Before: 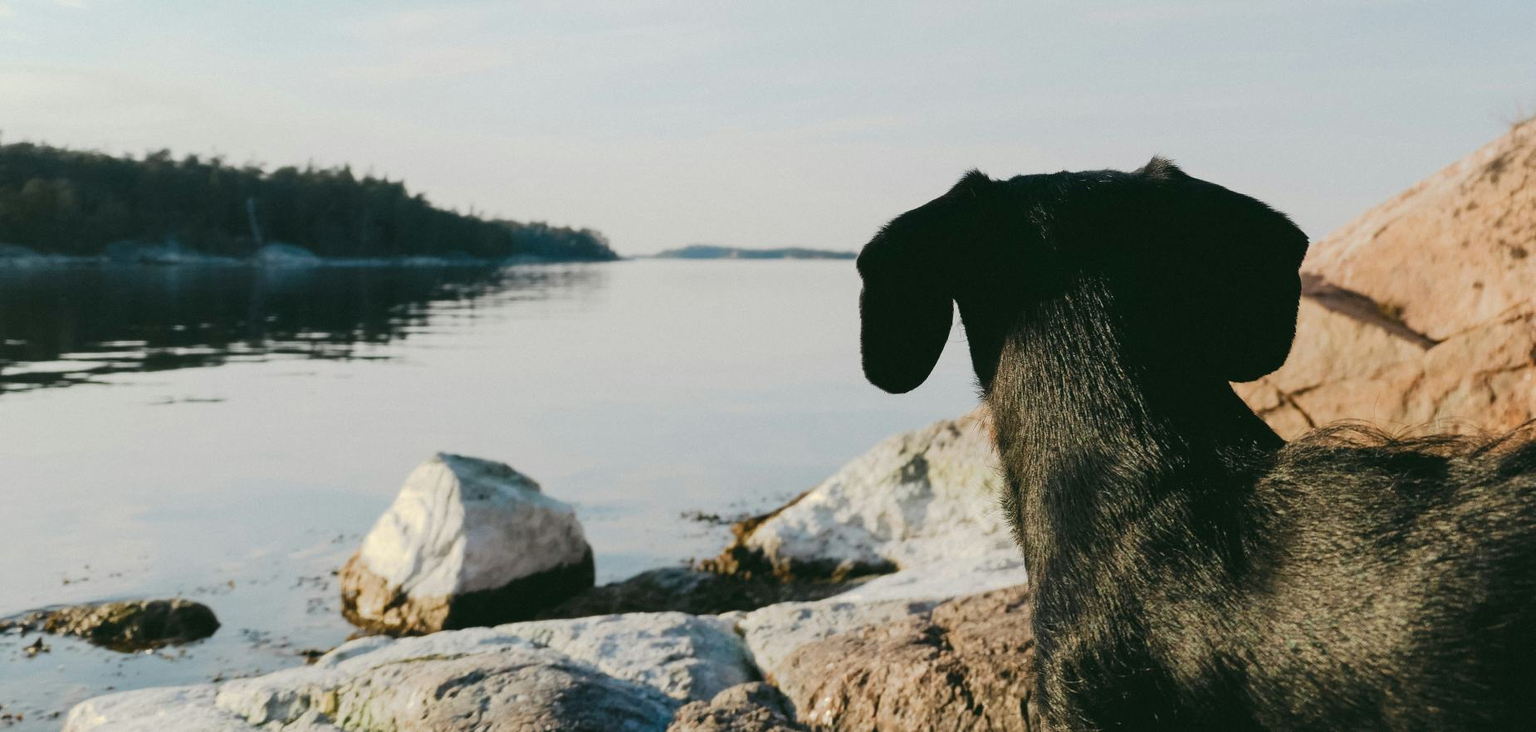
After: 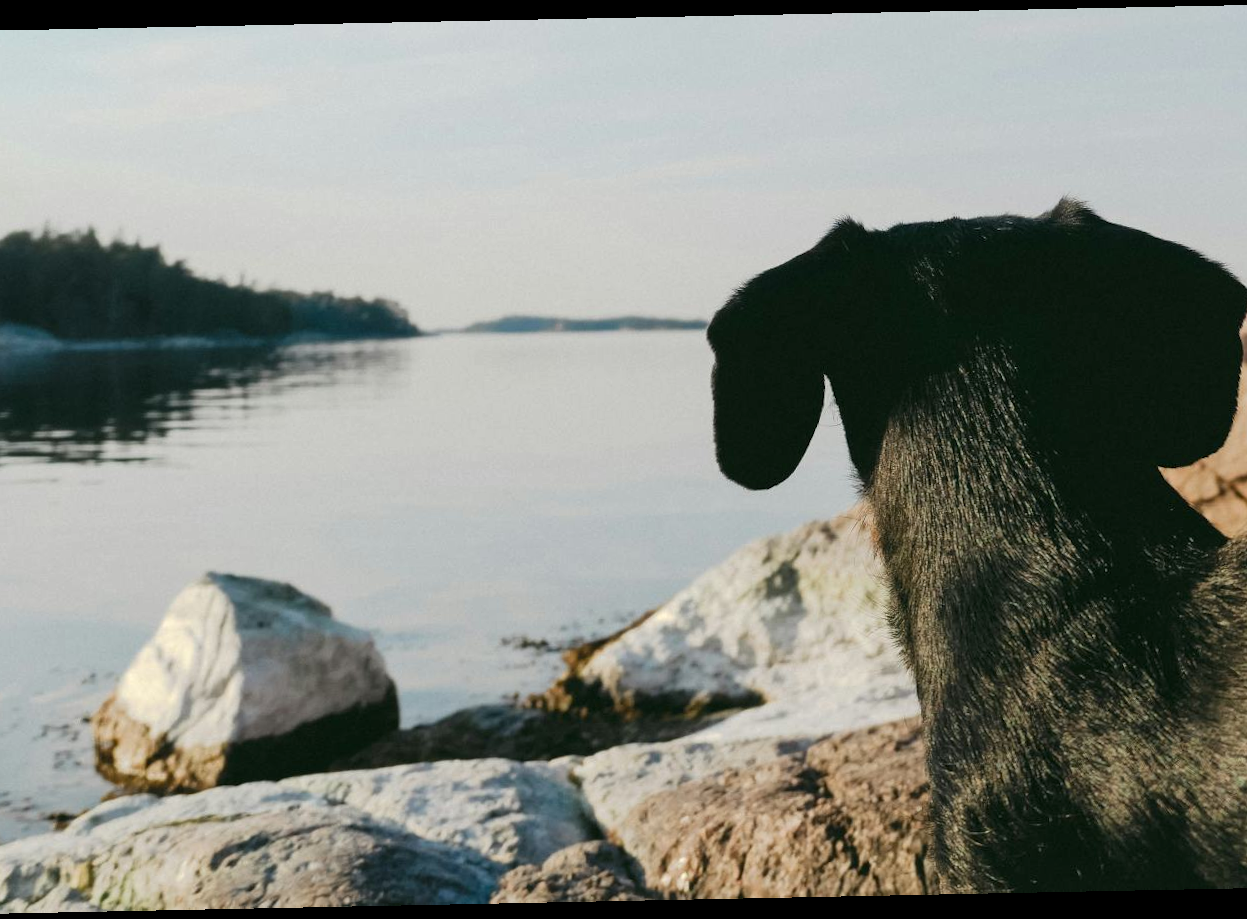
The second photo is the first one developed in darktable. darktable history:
rotate and perspective: rotation -1.17°, automatic cropping off
local contrast: mode bilateral grid, contrast 20, coarseness 50, detail 120%, midtone range 0.2
crop and rotate: left 17.732%, right 15.423%
